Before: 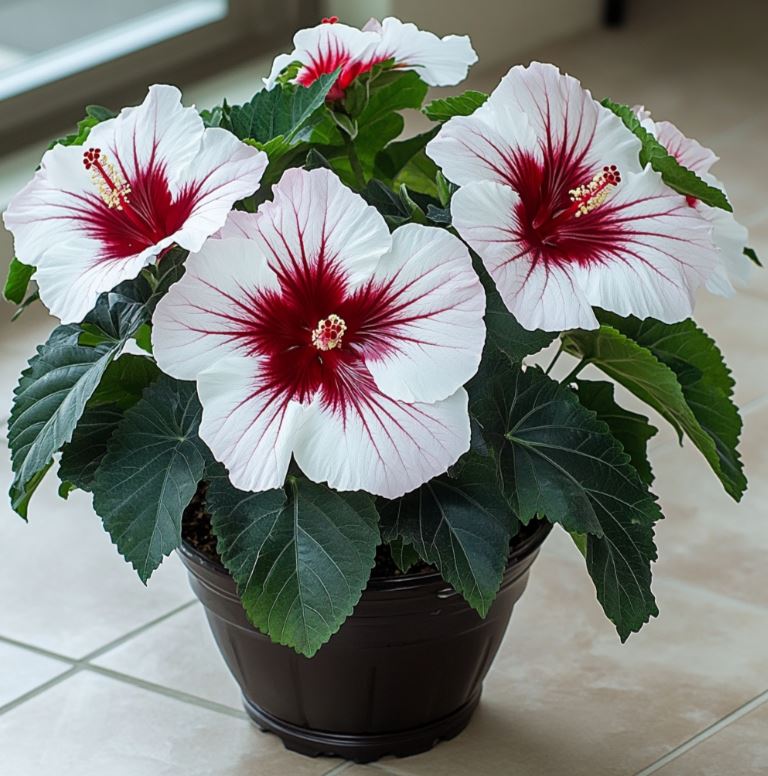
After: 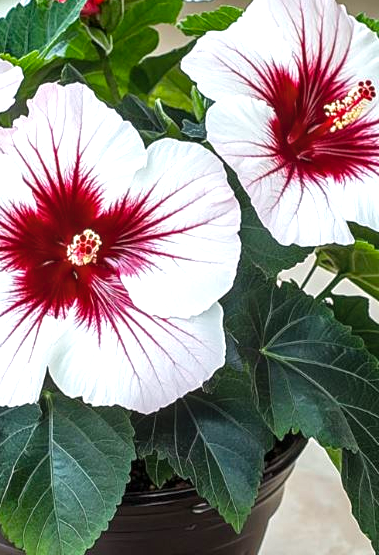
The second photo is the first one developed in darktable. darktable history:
contrast brightness saturation: saturation -0.048
local contrast: on, module defaults
exposure: exposure 0.778 EV, compensate exposure bias true, compensate highlight preservation false
crop: left 32.014%, top 10.975%, right 18.589%, bottom 17.408%
color balance rgb: shadows lift › hue 87.19°, highlights gain › chroma 0.996%, highlights gain › hue 29.52°, shadows fall-off 299.752%, white fulcrum 2 EV, highlights fall-off 298.195%, perceptual saturation grading › global saturation 0.434%, perceptual saturation grading › highlights -19.939%, perceptual saturation grading › shadows 20.236%, mask middle-gray fulcrum 99.261%, global vibrance 14.432%, contrast gray fulcrum 38.298%
